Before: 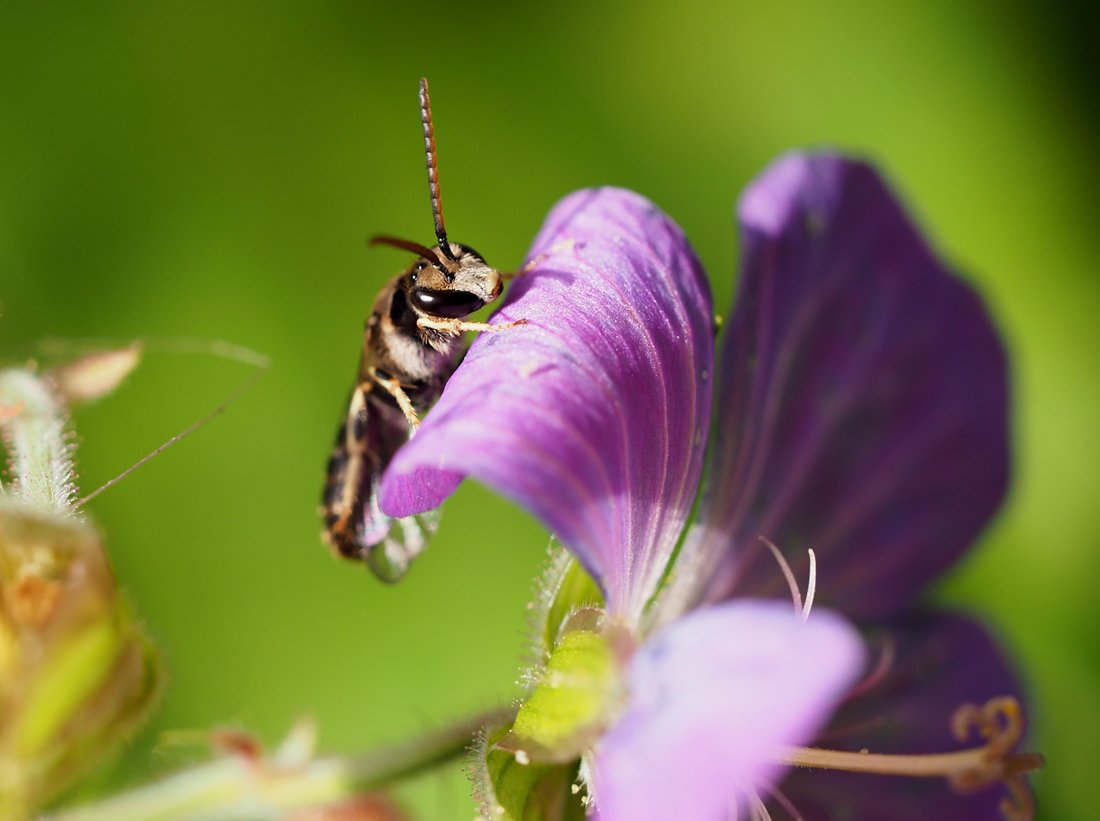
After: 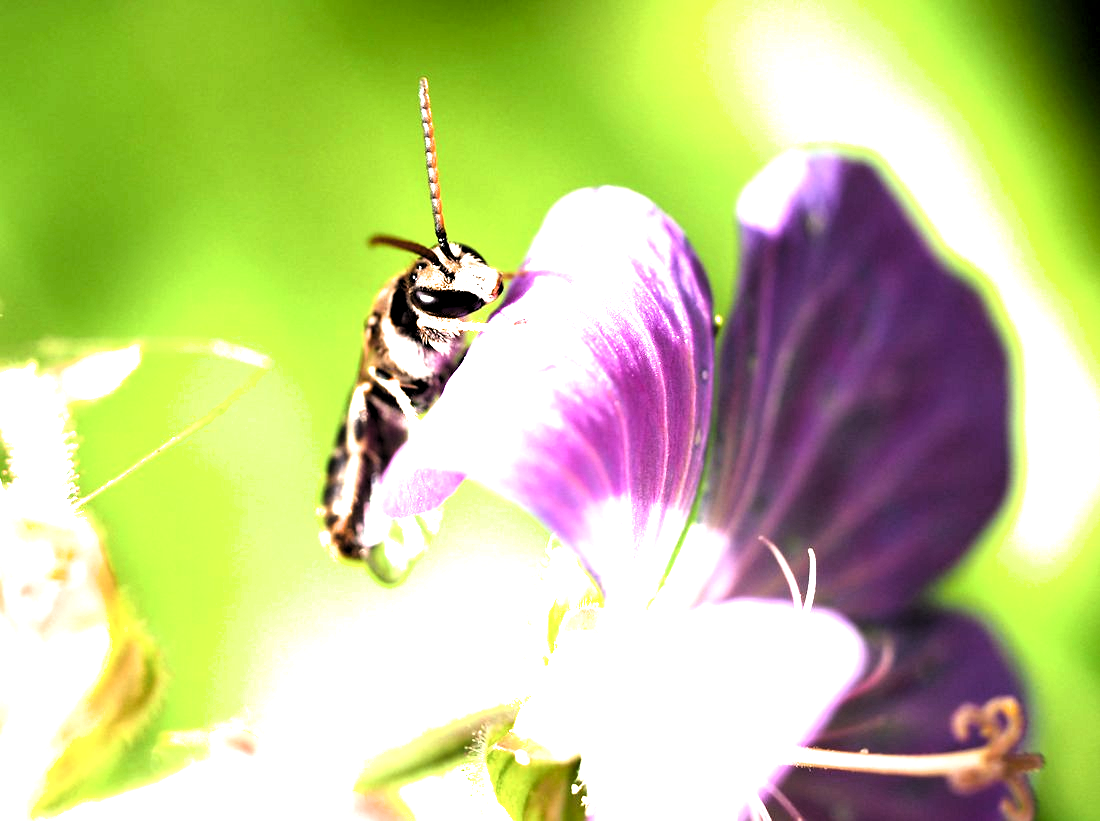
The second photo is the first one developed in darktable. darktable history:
exposure: black level correction 0, exposure 1.449 EV, compensate exposure bias true, compensate highlight preservation false
filmic rgb: black relative exposure -8.26 EV, white relative exposure 2.2 EV, target white luminance 99.866%, hardness 7.19, latitude 75.04%, contrast 1.321, highlights saturation mix -2.14%, shadows ↔ highlights balance 30.47%, contrast in shadows safe
levels: levels [0.062, 0.494, 0.925]
contrast brightness saturation: contrast 0.102, brightness 0.029, saturation 0.091
